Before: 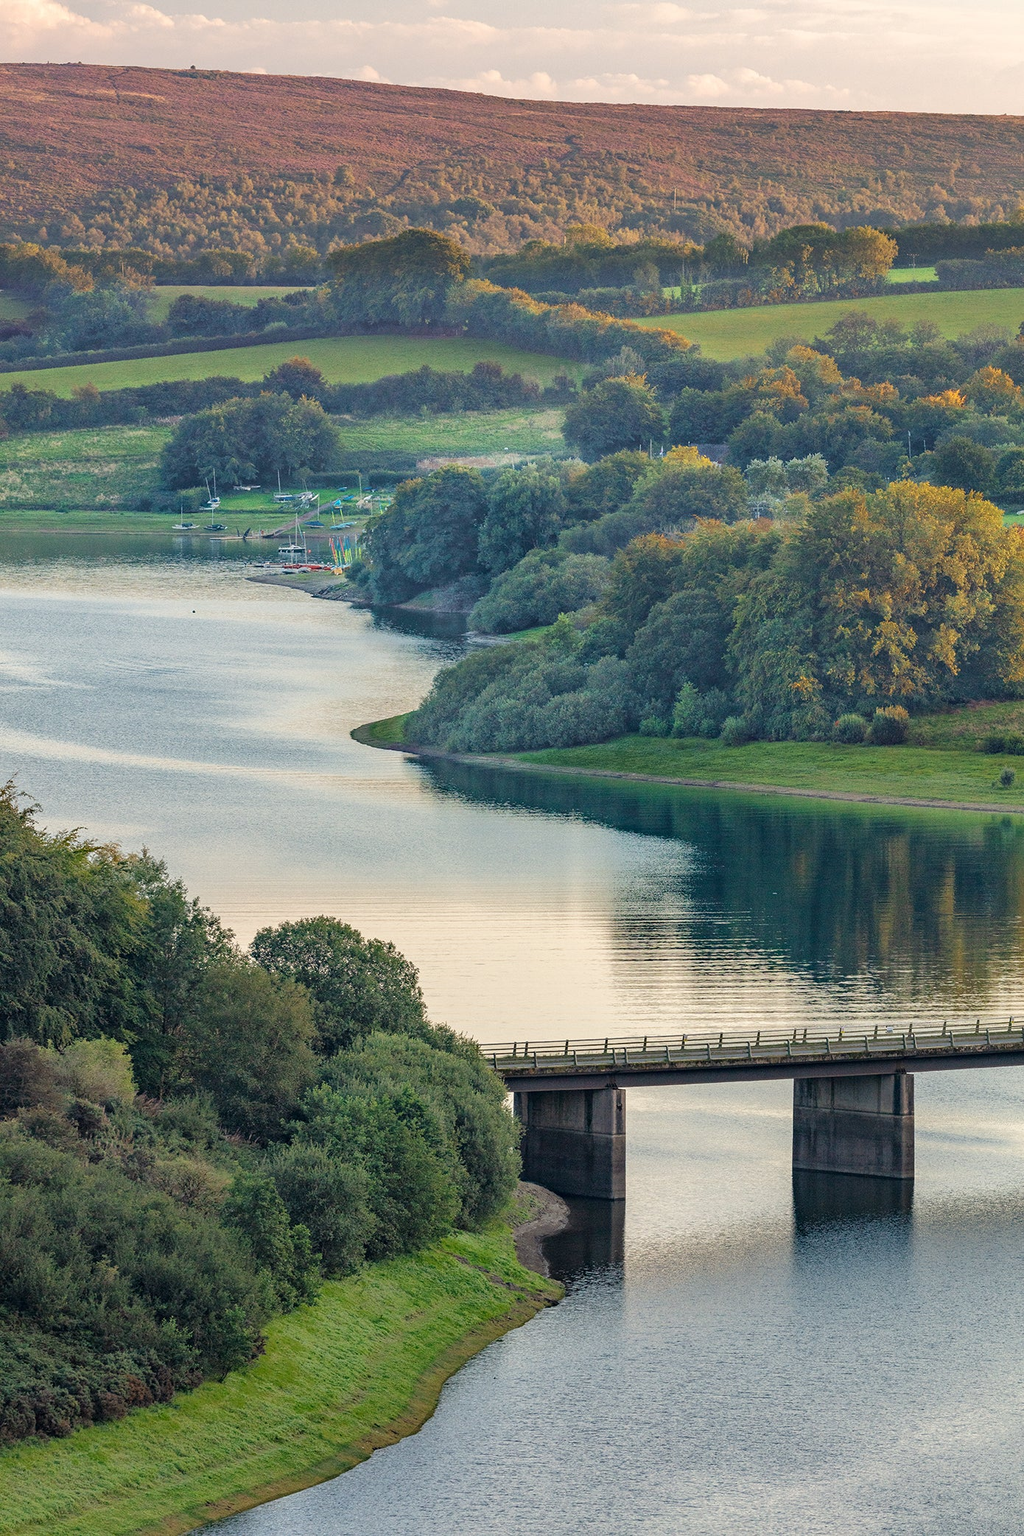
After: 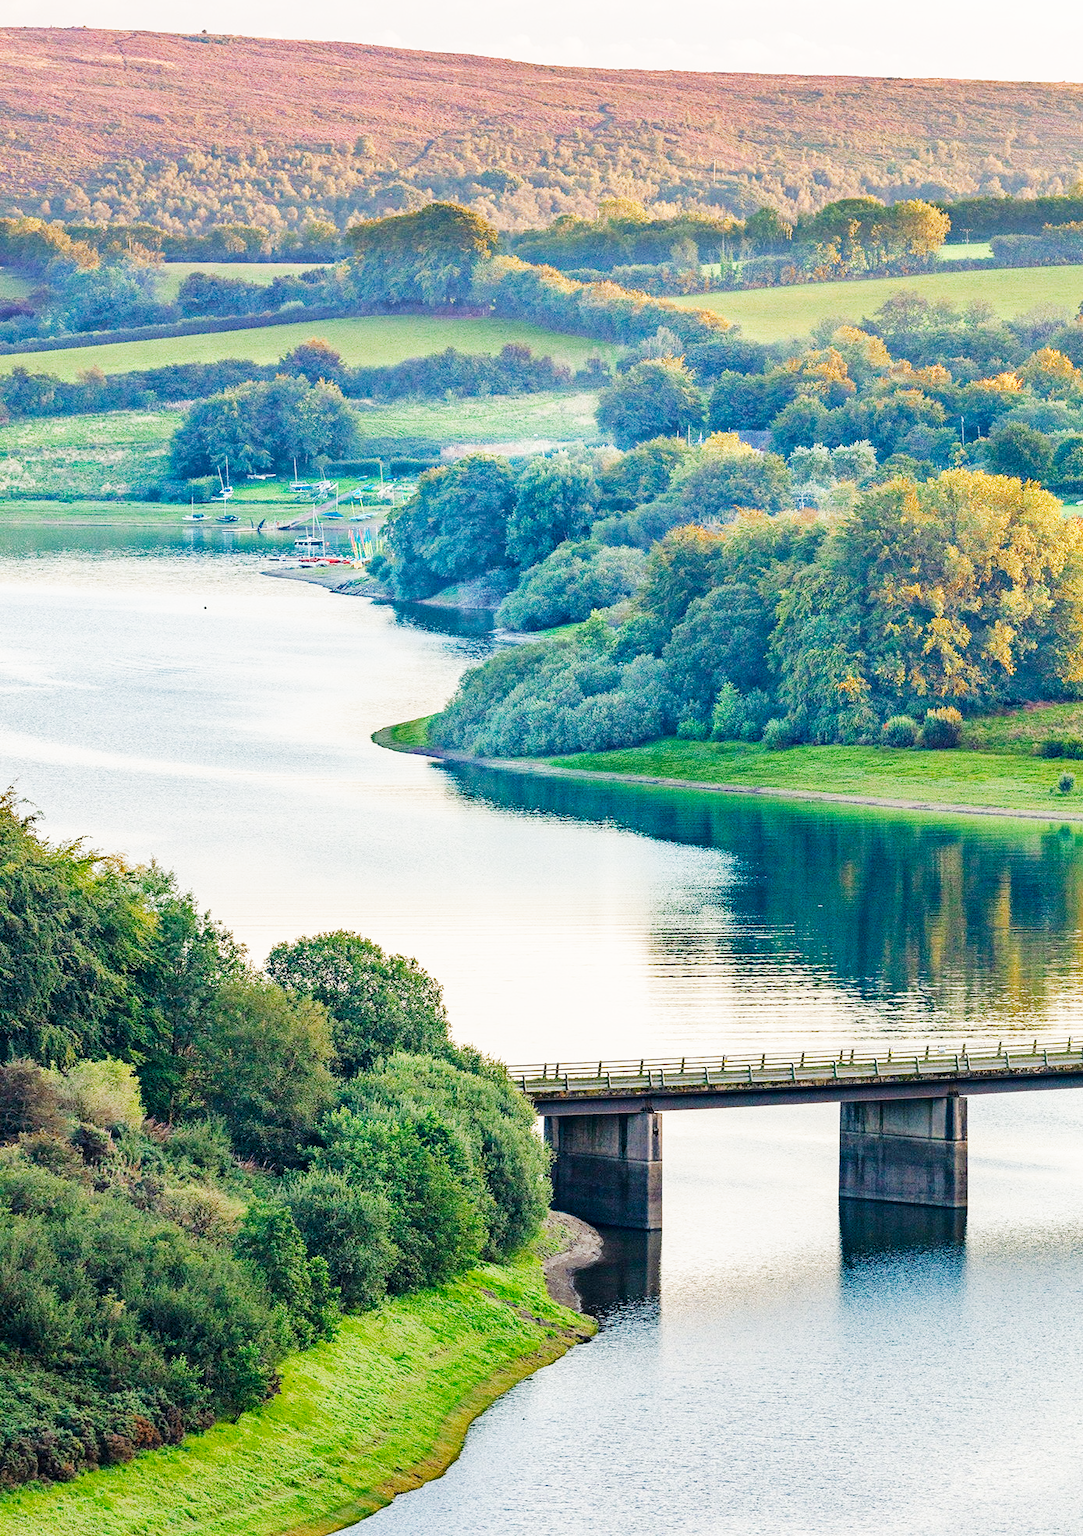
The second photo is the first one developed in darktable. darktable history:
color balance rgb: shadows lift › chroma 1%, shadows lift › hue 113°, highlights gain › chroma 0.2%, highlights gain › hue 333°, perceptual saturation grading › global saturation 20%, perceptual saturation grading › highlights -50%, perceptual saturation grading › shadows 25%, contrast -10%
crop and rotate: top 2.479%, bottom 3.018%
base curve: curves: ch0 [(0, 0) (0.007, 0.004) (0.027, 0.03) (0.046, 0.07) (0.207, 0.54) (0.442, 0.872) (0.673, 0.972) (1, 1)], preserve colors none
